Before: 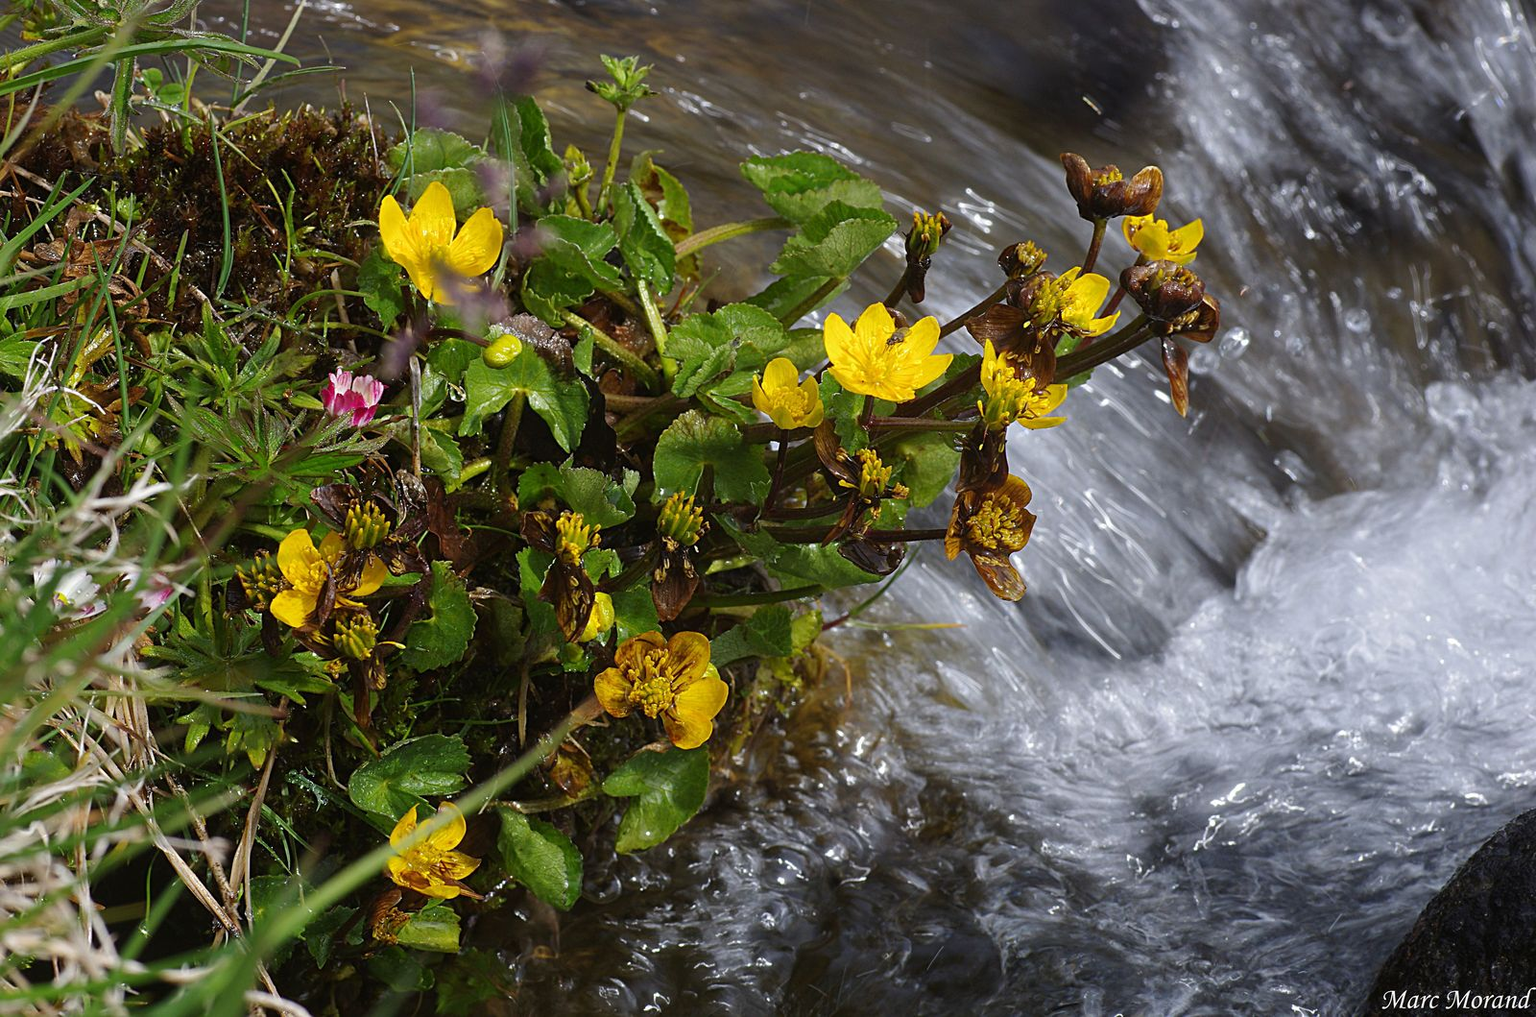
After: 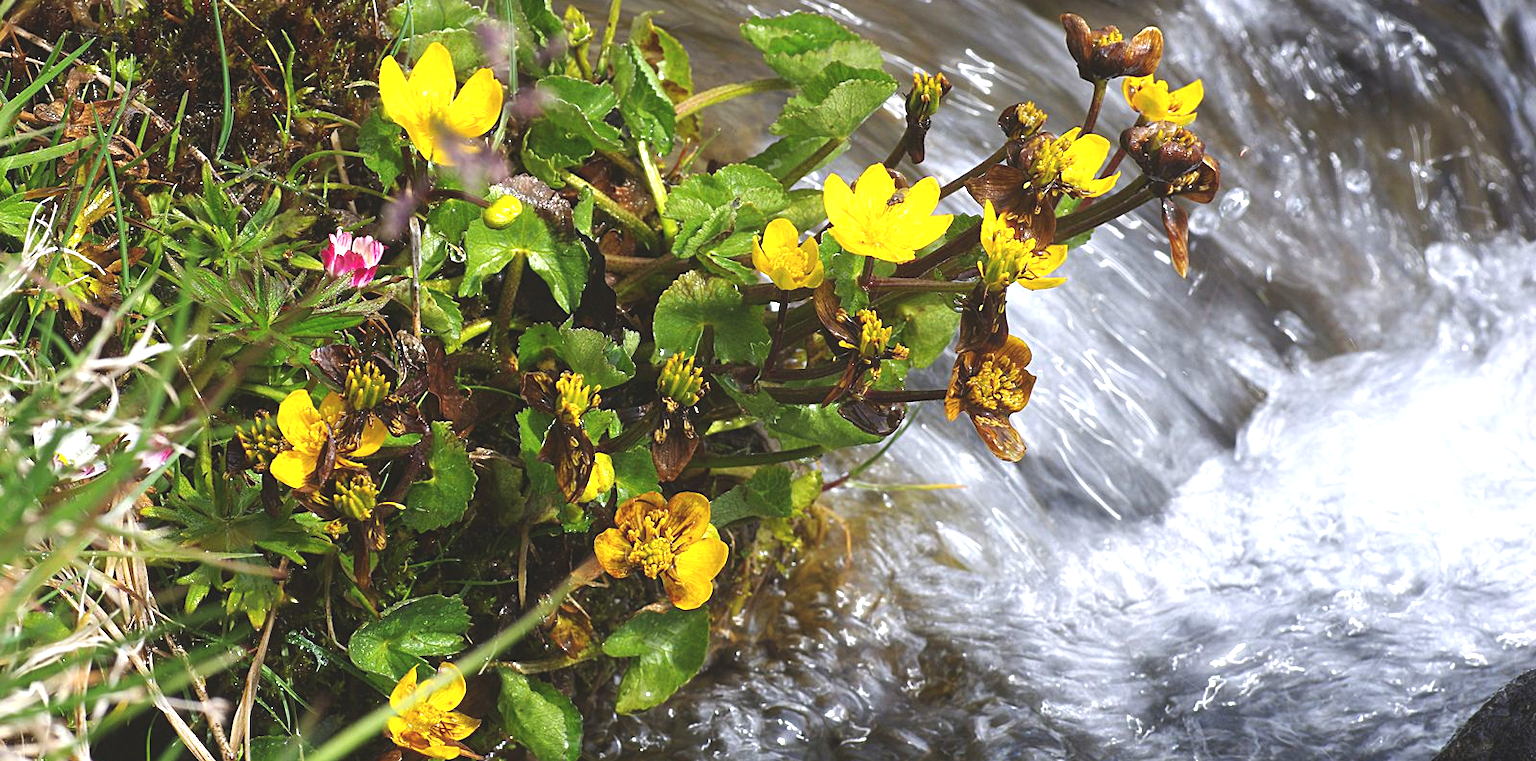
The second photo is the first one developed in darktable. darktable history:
exposure: black level correction -0.005, exposure 1 EV, compensate highlight preservation false
crop: top 13.706%, bottom 11.334%
